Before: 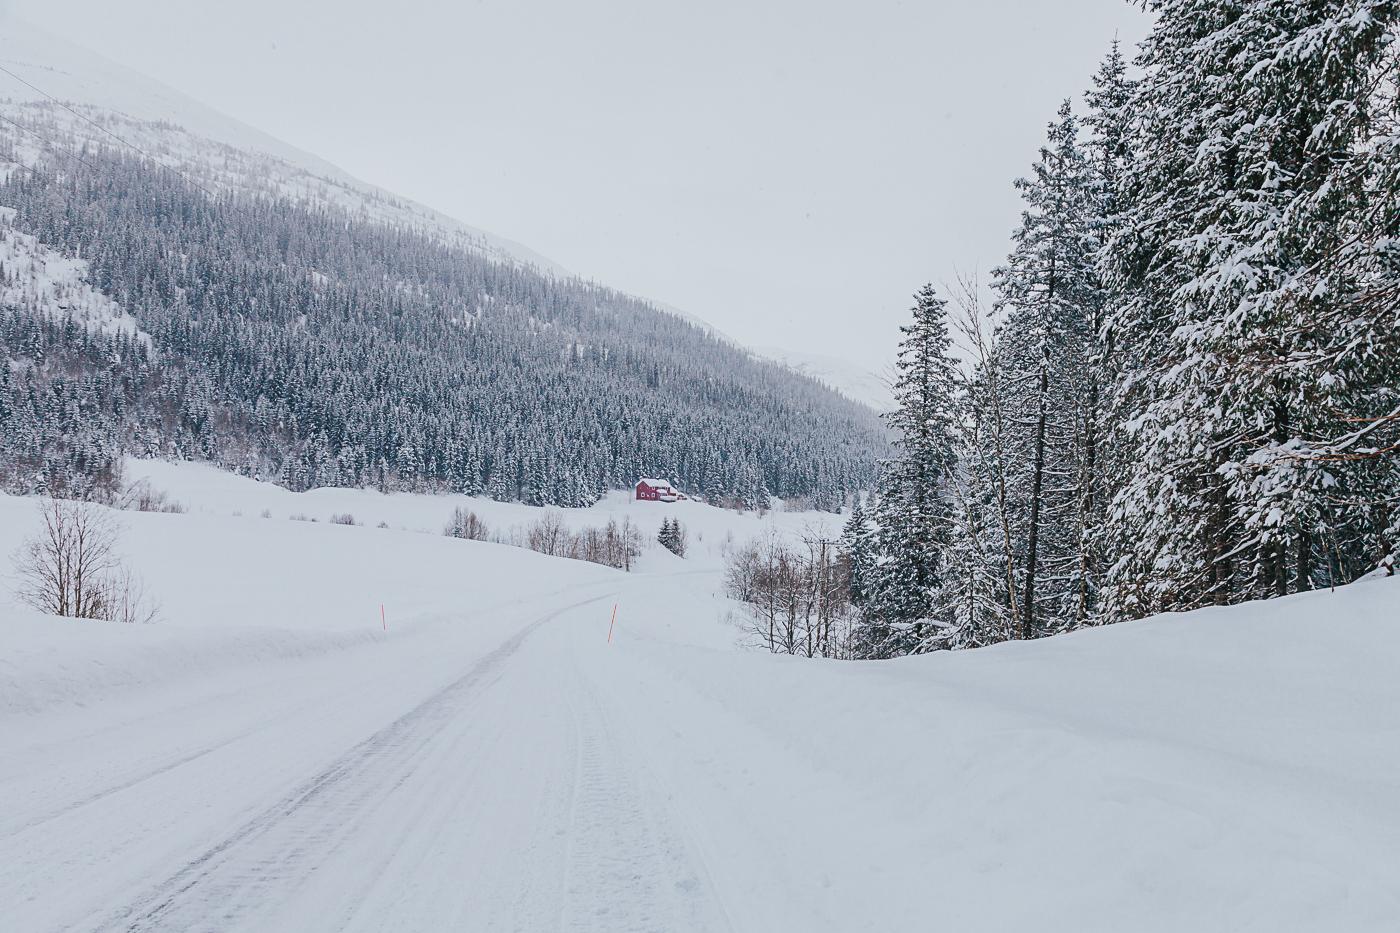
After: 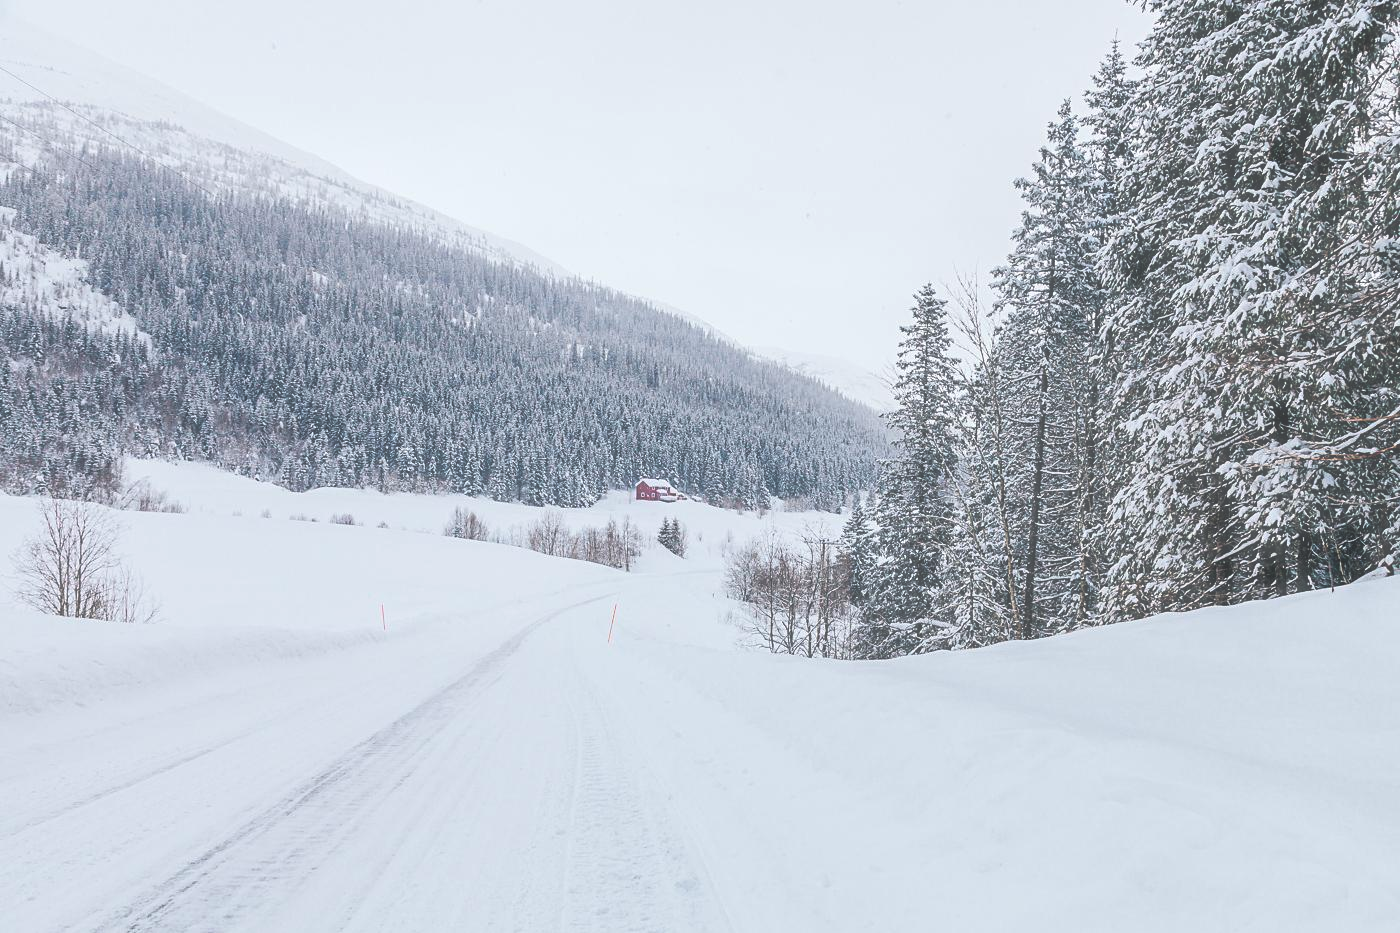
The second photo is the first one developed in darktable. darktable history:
haze removal: strength -0.09, distance 0.358, compatibility mode true, adaptive false
exposure: exposure 0.367 EV, compensate highlight preservation false
